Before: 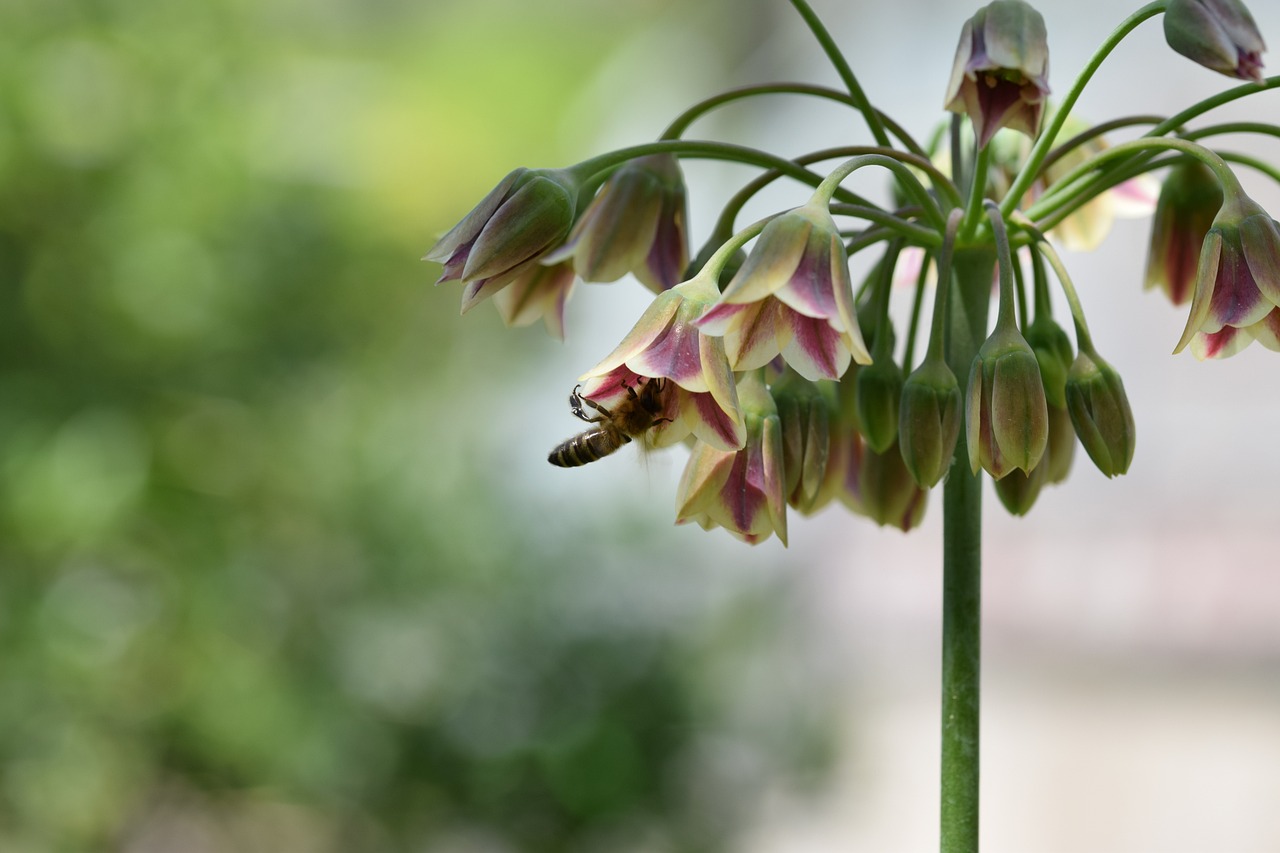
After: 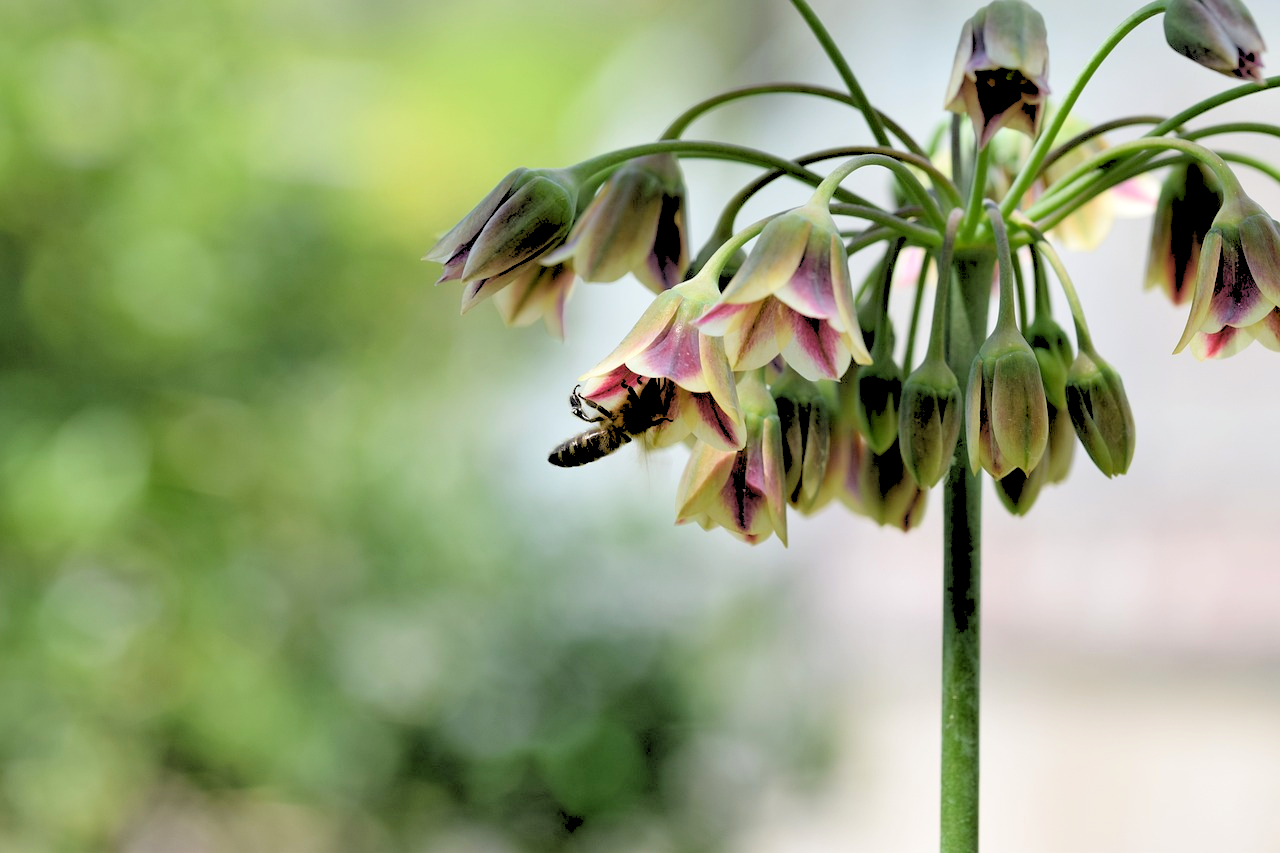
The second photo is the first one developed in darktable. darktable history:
contrast equalizer: octaves 7, y [[0.6 ×6], [0.55 ×6], [0 ×6], [0 ×6], [0 ×6]], mix 0.15
rgb levels: levels [[0.027, 0.429, 0.996], [0, 0.5, 1], [0, 0.5, 1]]
